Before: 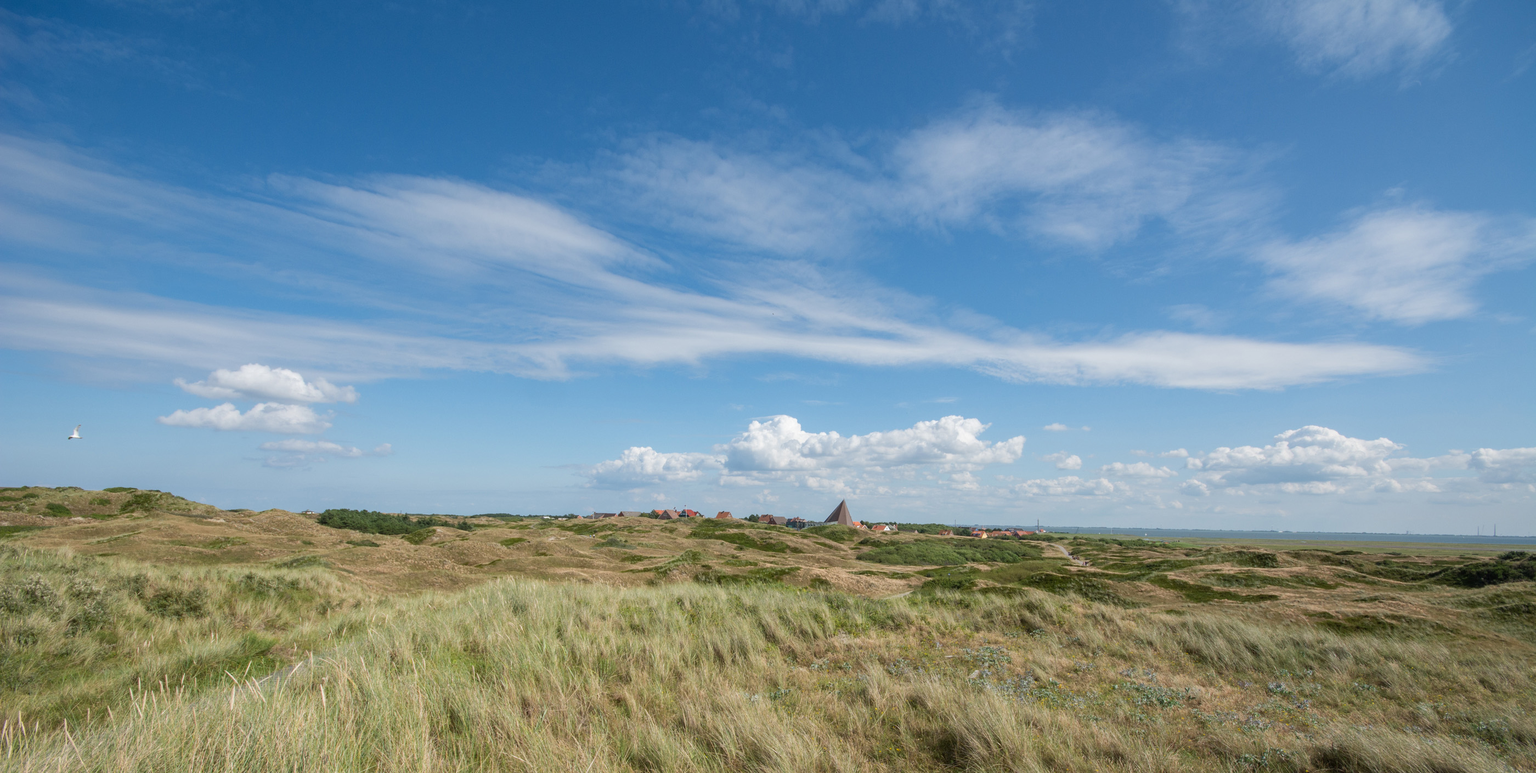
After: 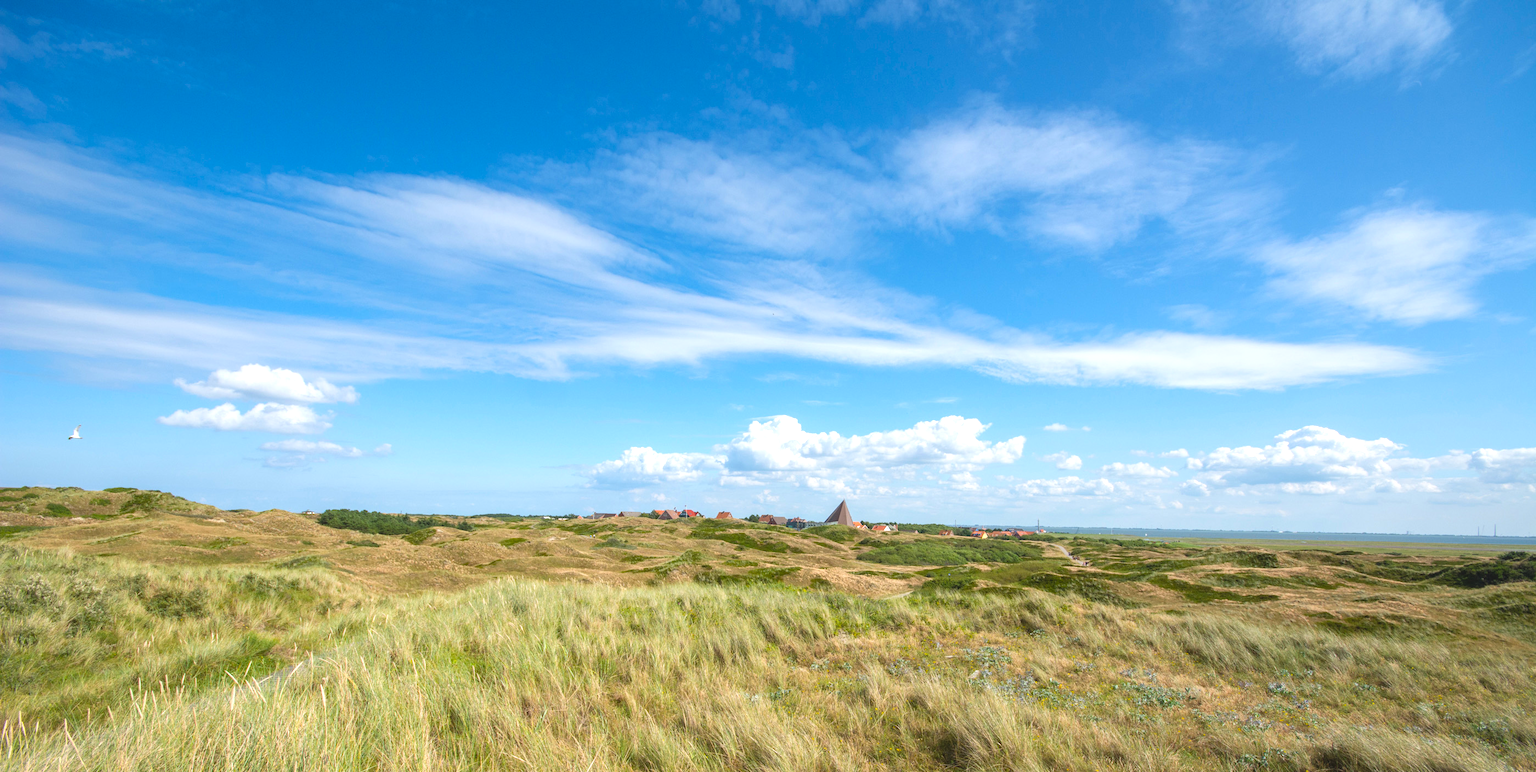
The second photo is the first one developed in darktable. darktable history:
color balance rgb: perceptual saturation grading › global saturation 20%, global vibrance 20%
exposure: black level correction -0.005, exposure 0.622 EV, compensate highlight preservation false
